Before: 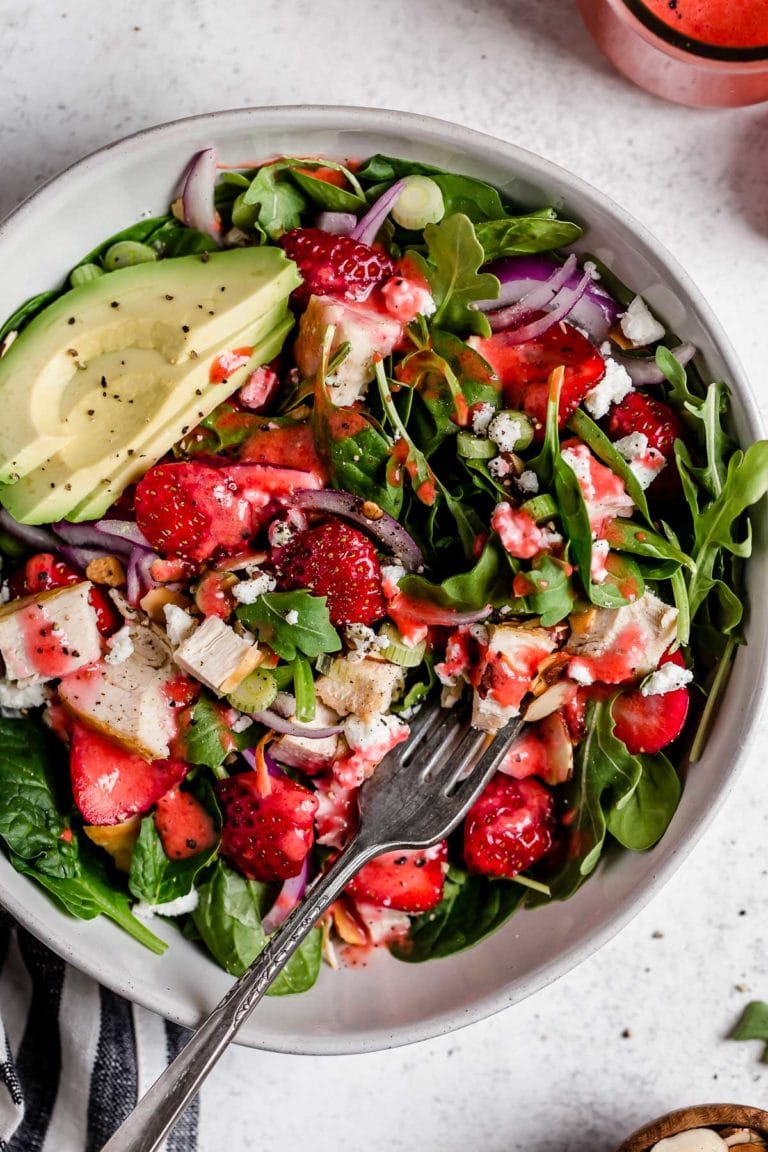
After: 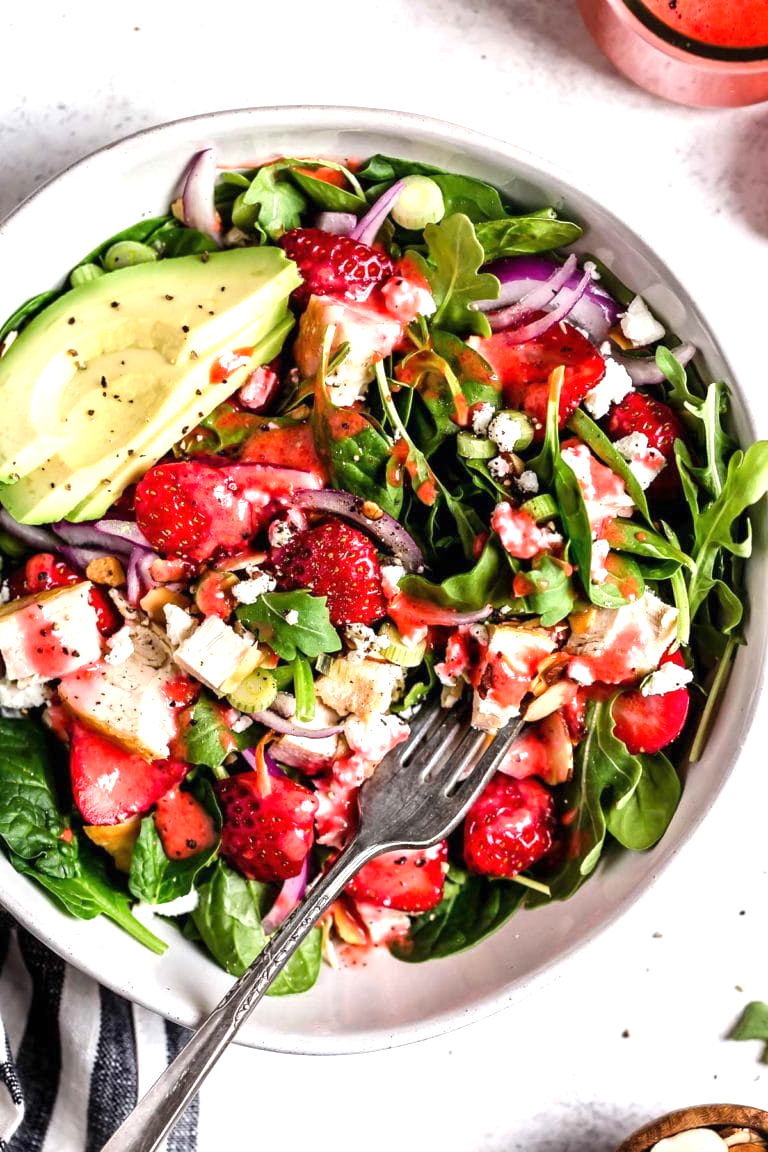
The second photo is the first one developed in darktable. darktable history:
exposure: black level correction 0, exposure 0.892 EV, compensate exposure bias true, compensate highlight preservation false
